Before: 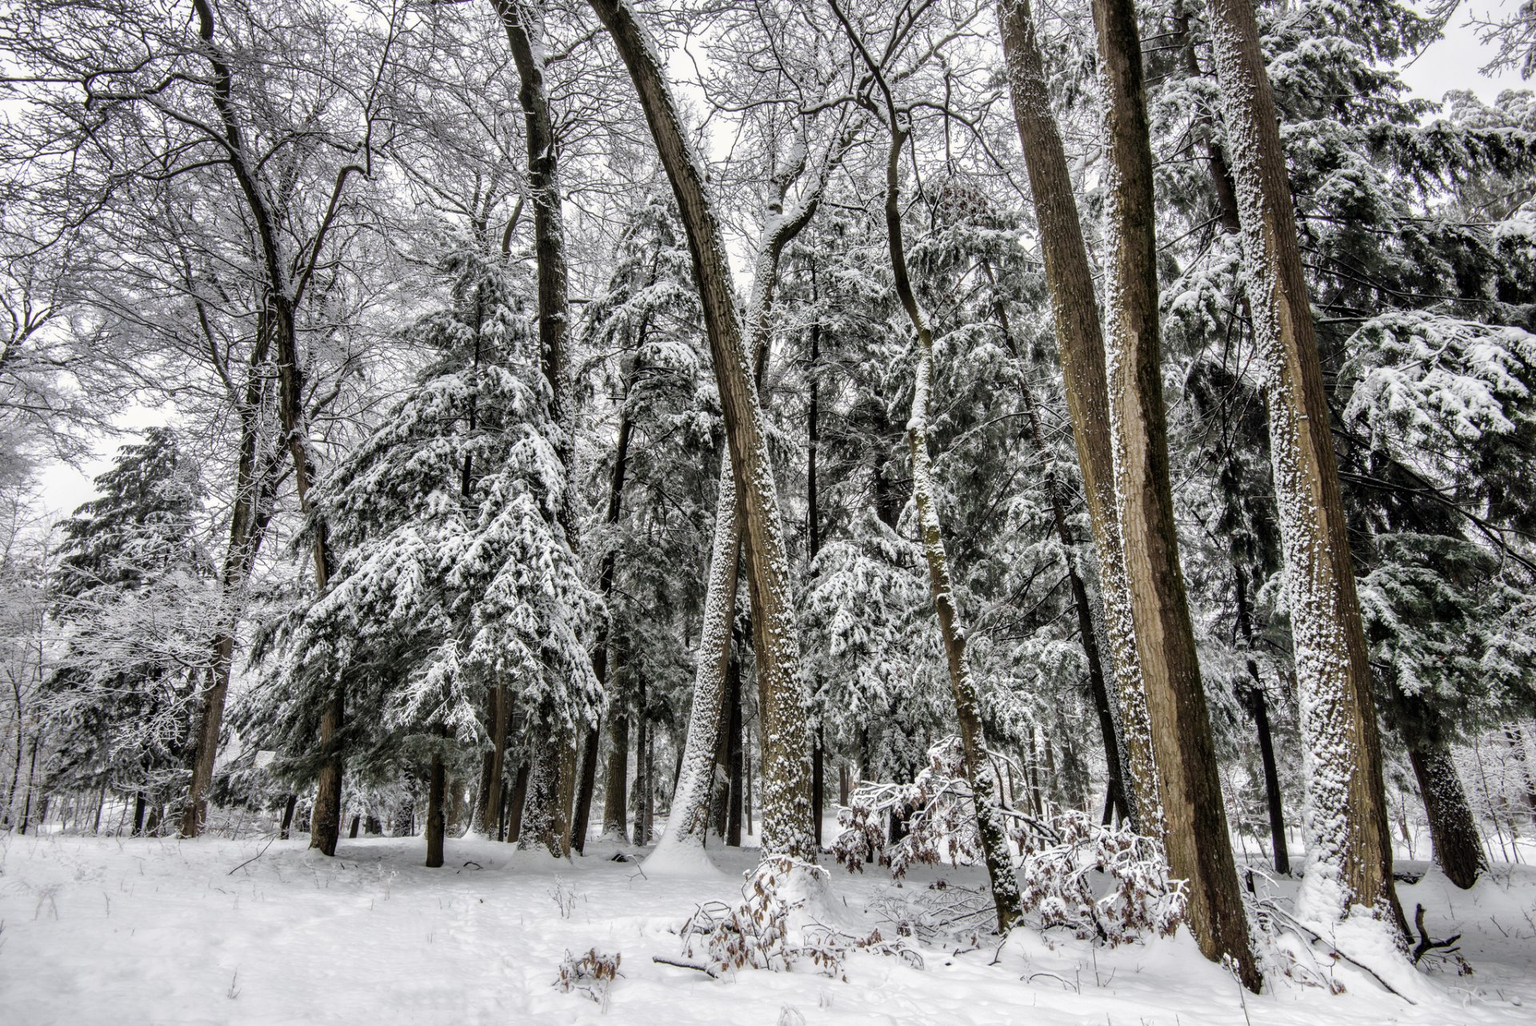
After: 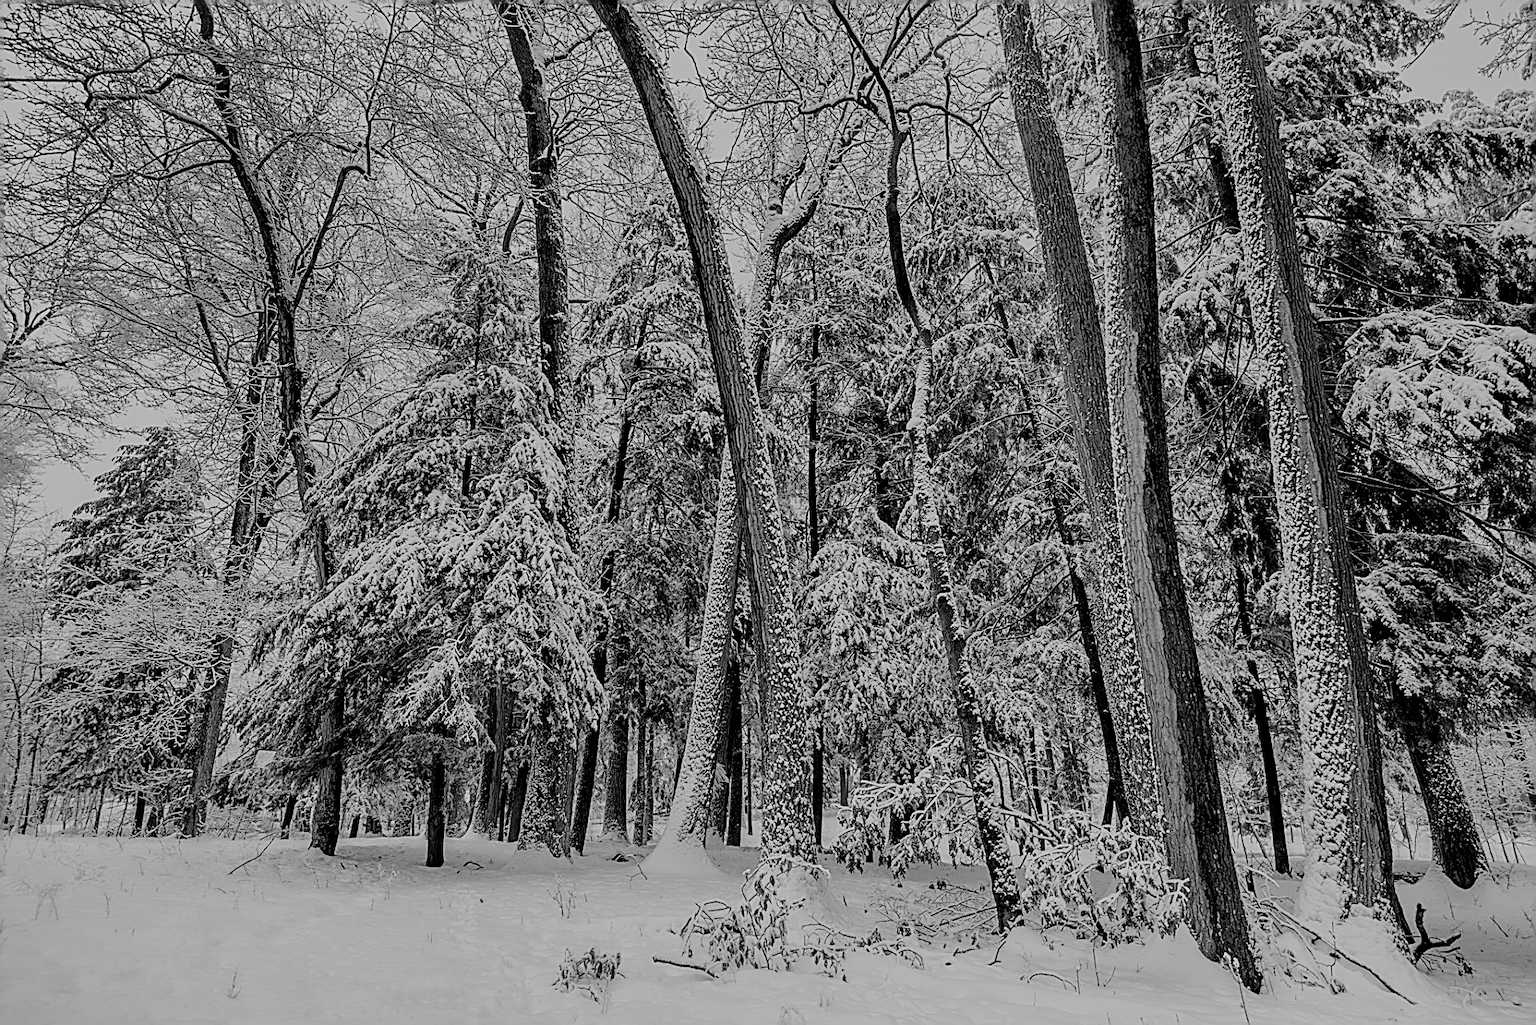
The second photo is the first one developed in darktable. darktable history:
color calibration: output gray [0.267, 0.423, 0.261, 0], gray › normalize channels true, illuminant as shot in camera, x 0.358, y 0.373, temperature 4628.91 K, gamut compression 0.024
sharpen: amount 1.854
filmic rgb: black relative exposure -7 EV, white relative exposure 6 EV, target black luminance 0%, hardness 2.77, latitude 61.76%, contrast 0.689, highlights saturation mix 10.1%, shadows ↔ highlights balance -0.109%
